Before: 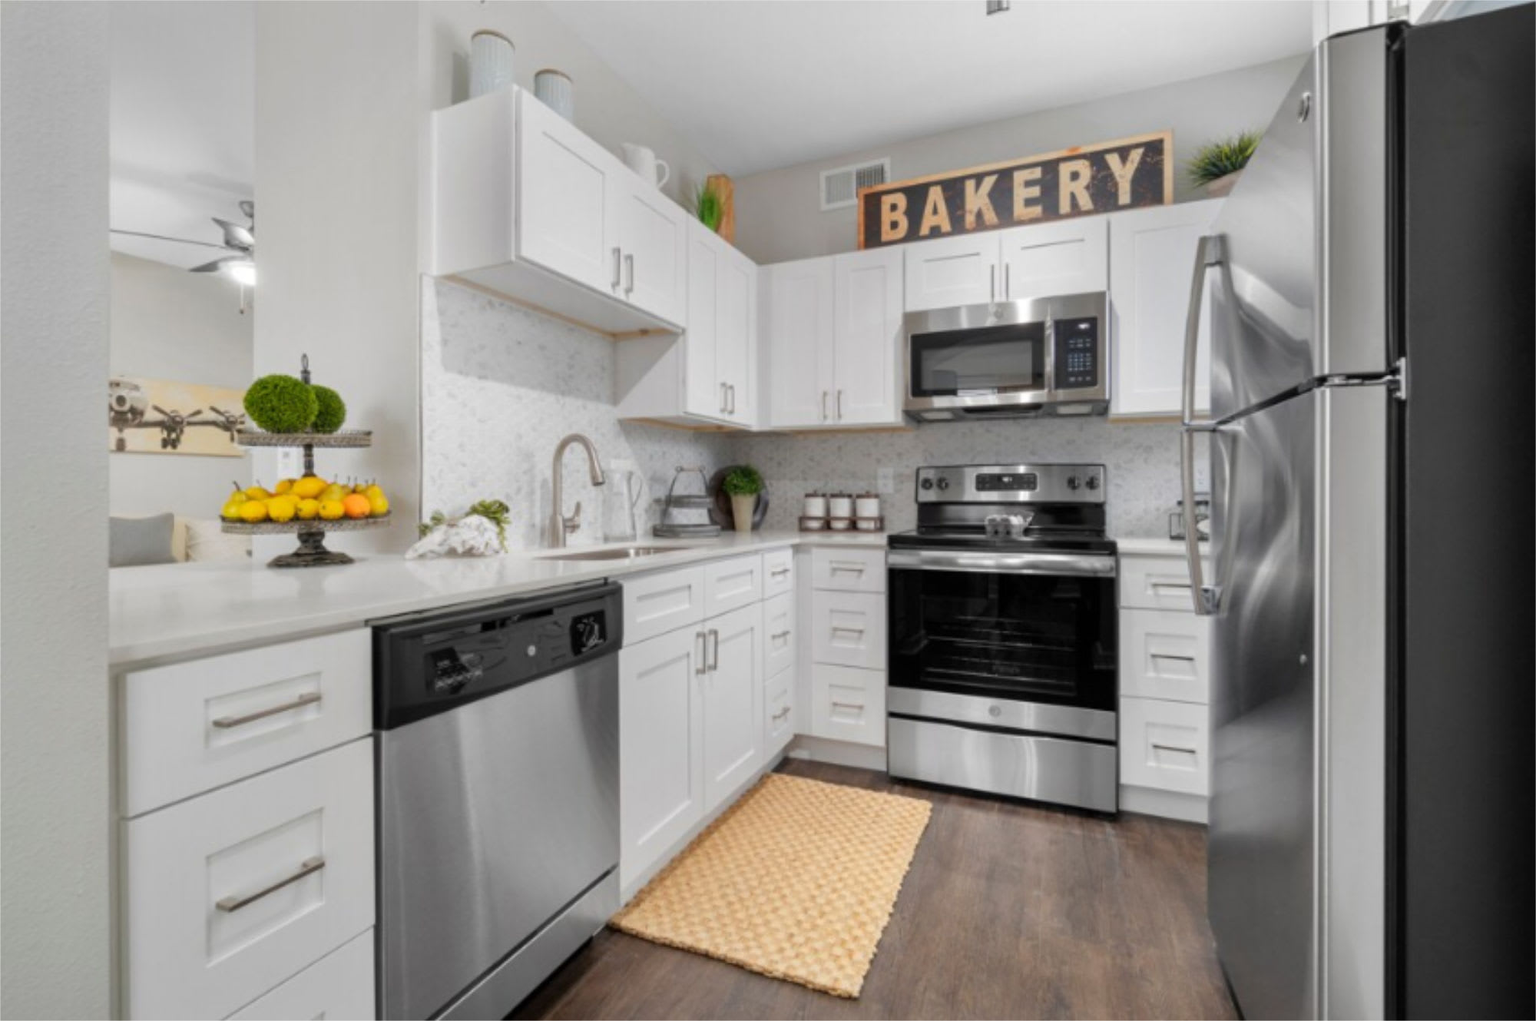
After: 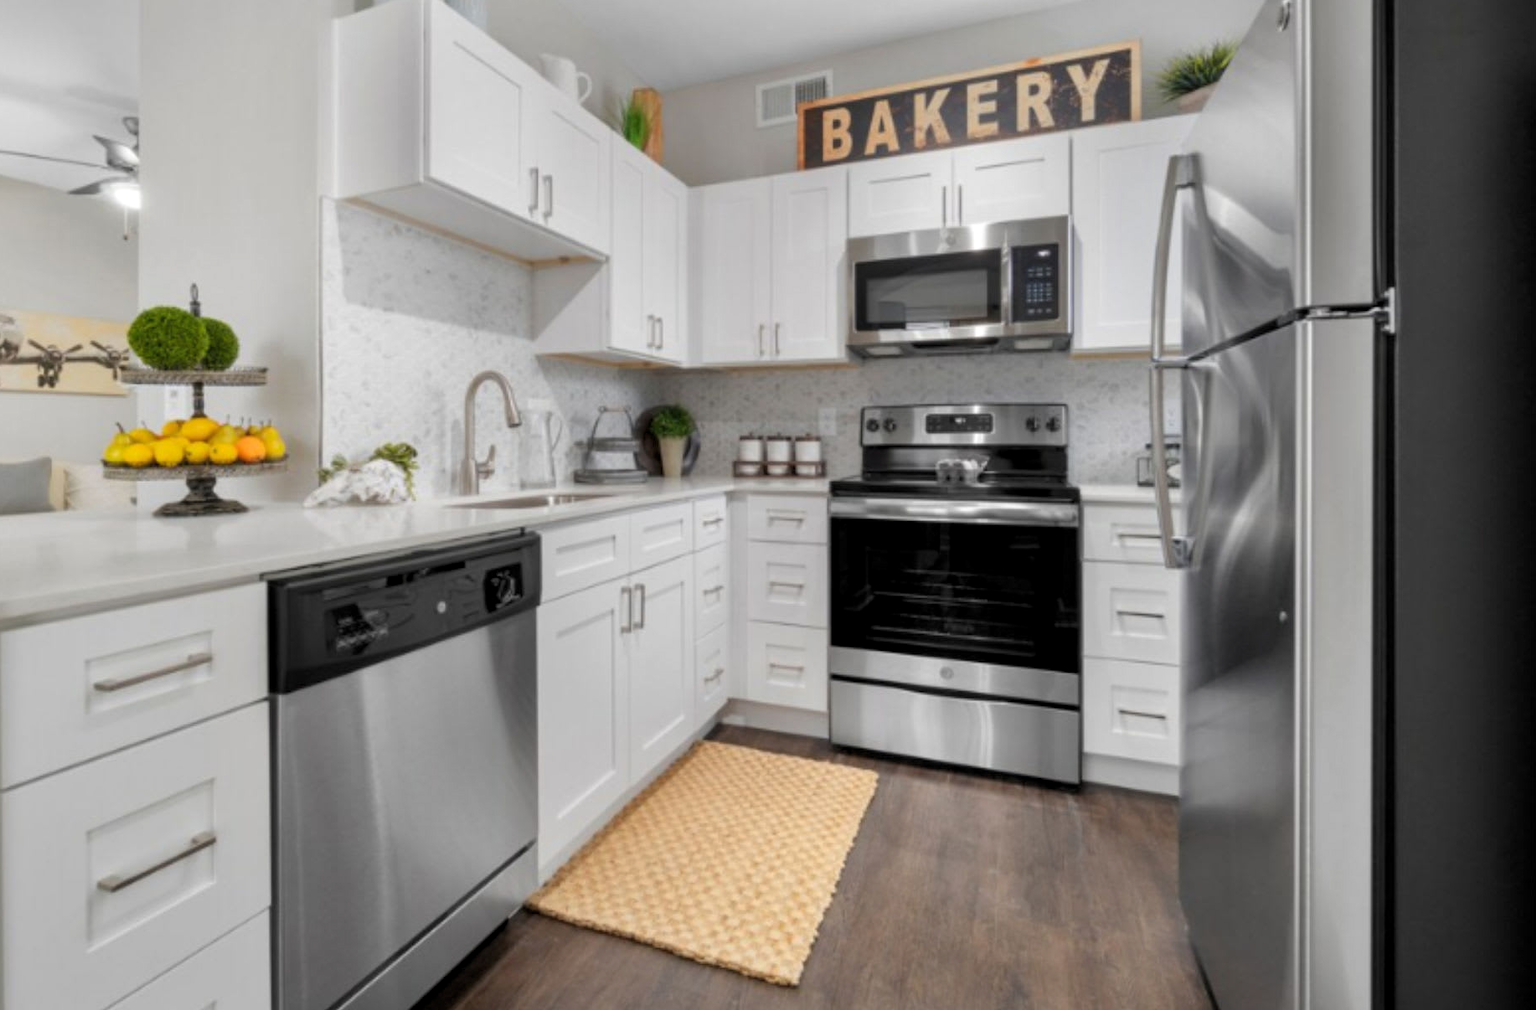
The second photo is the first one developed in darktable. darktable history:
crop and rotate: left 8.262%, top 9.226%
levels: levels [0.026, 0.507, 0.987]
